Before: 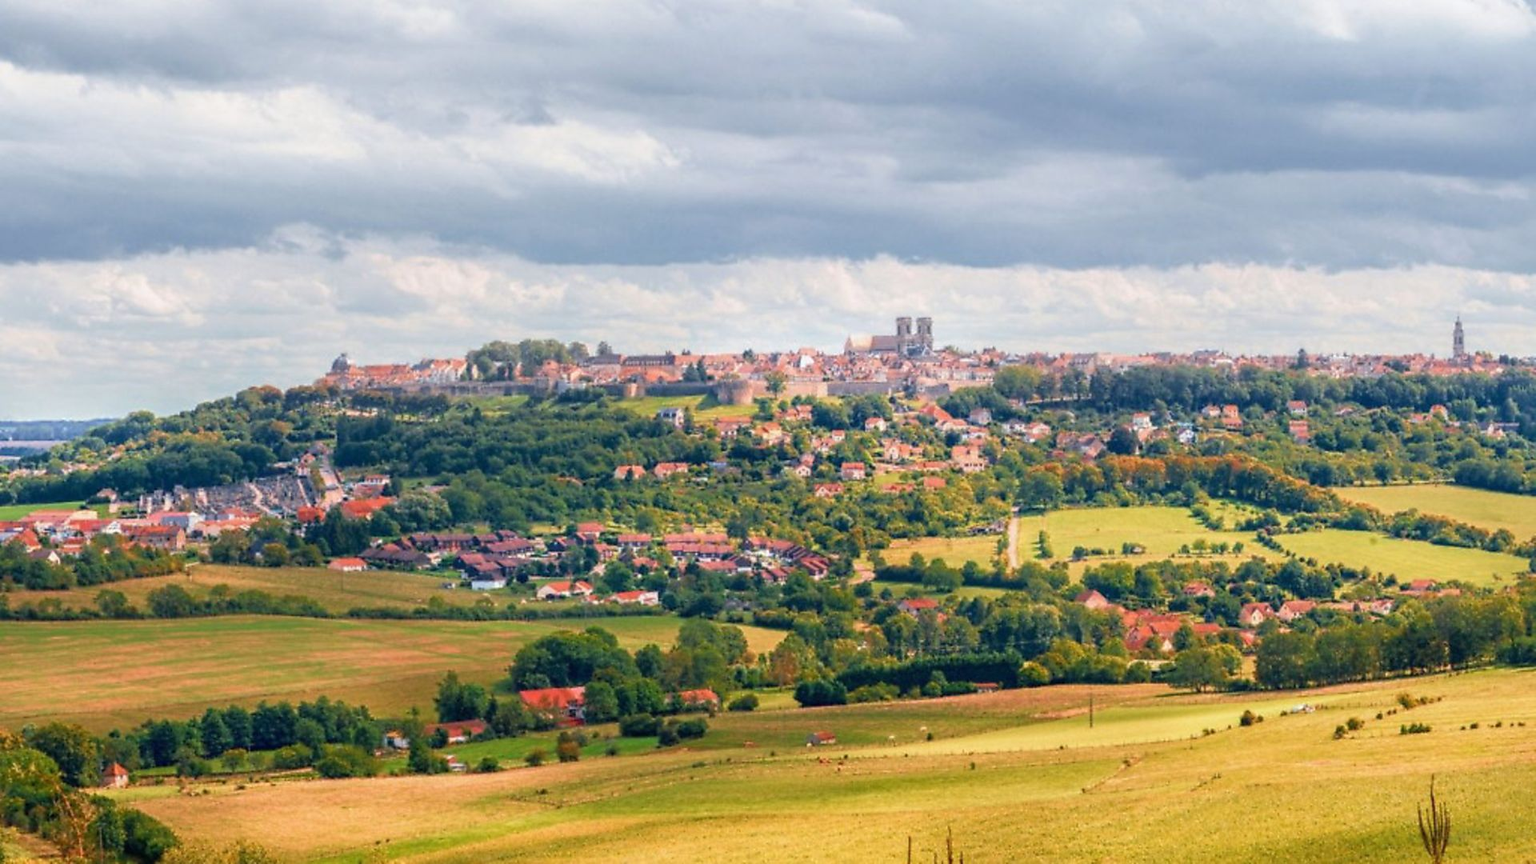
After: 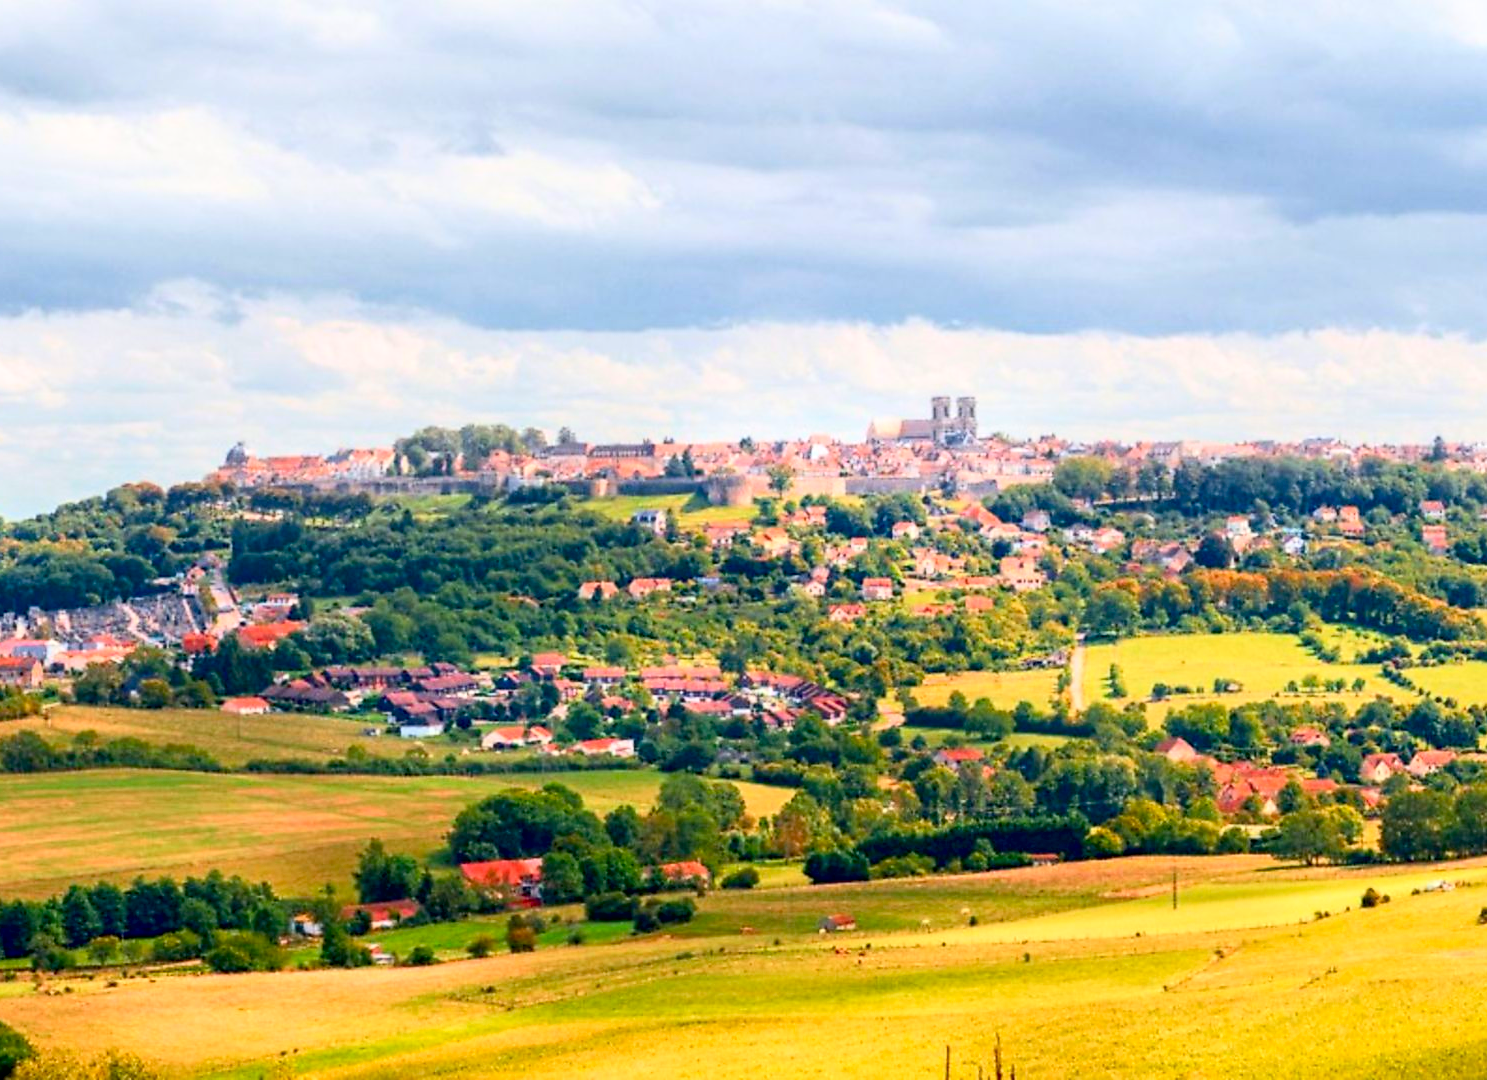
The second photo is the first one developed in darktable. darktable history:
contrast brightness saturation: contrast 0.23, brightness 0.1, saturation 0.29
exposure: black level correction 0.009, exposure 0.119 EV, compensate highlight preservation false
crop: left 9.88%, right 12.664%
